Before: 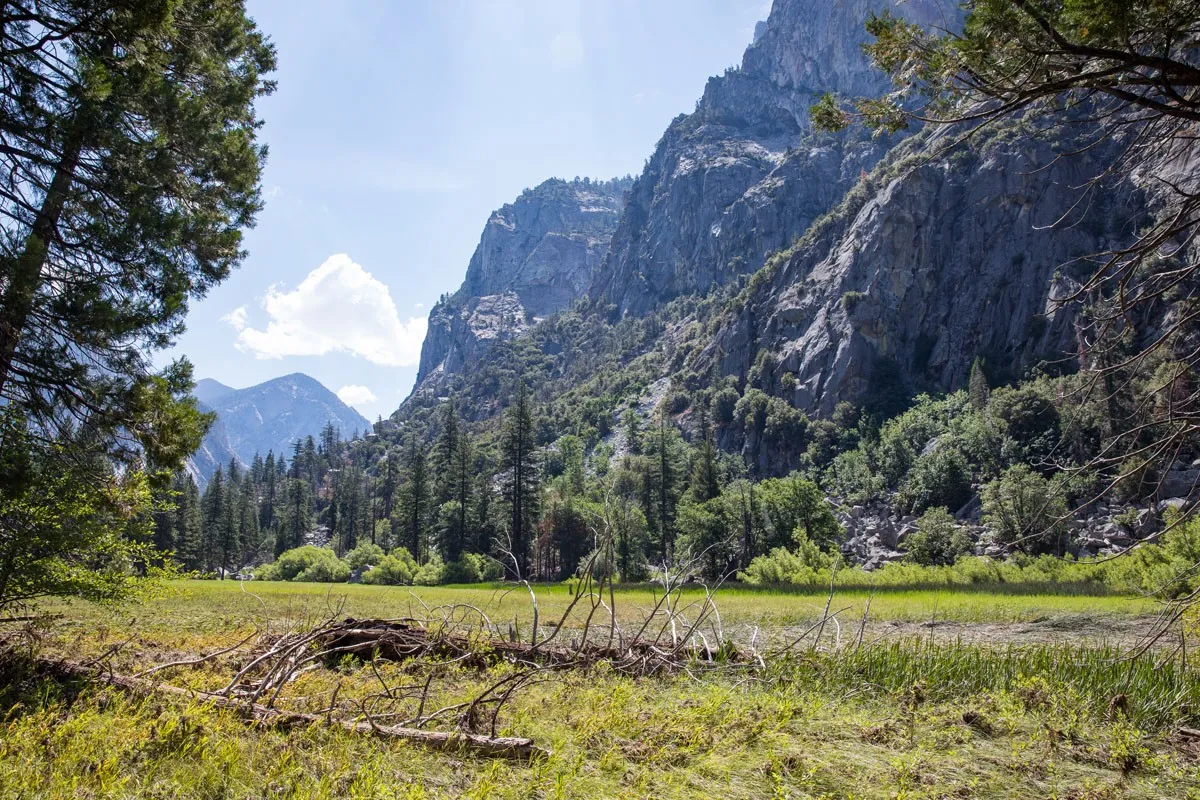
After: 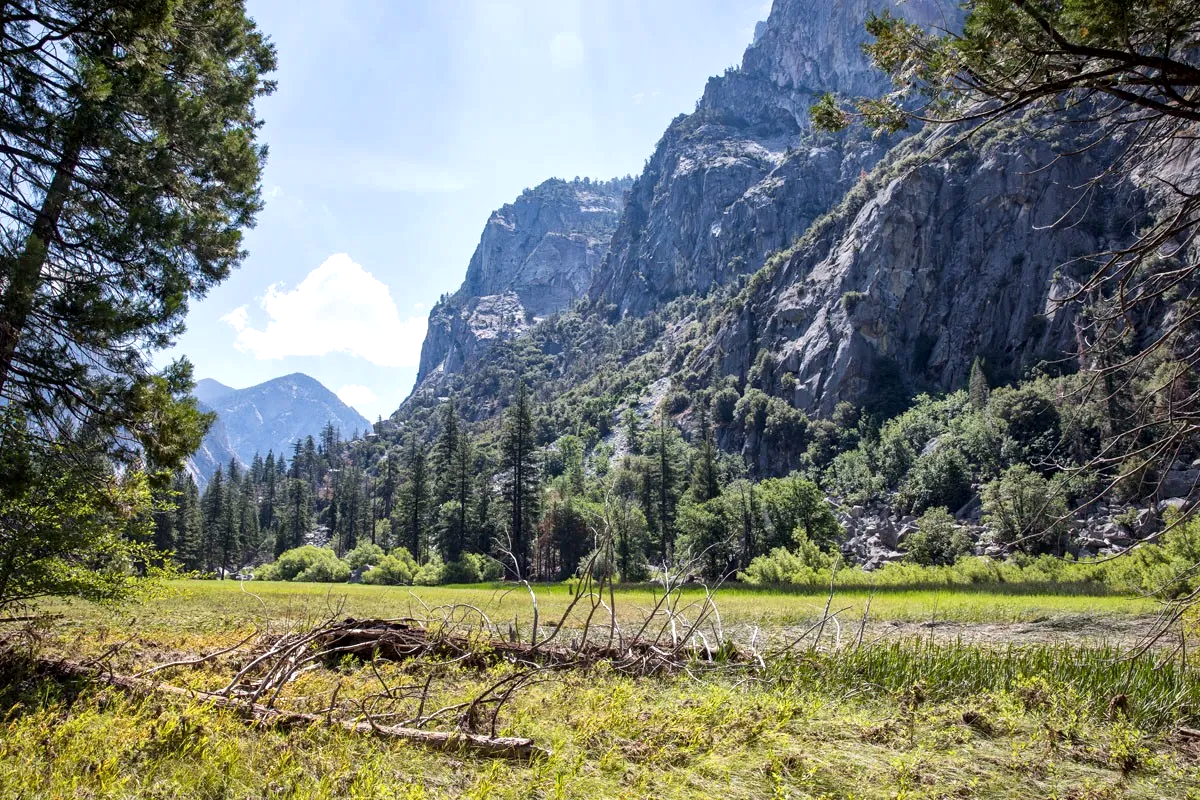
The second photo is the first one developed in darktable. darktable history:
local contrast: mode bilateral grid, contrast 20, coarseness 49, detail 143%, midtone range 0.2
exposure: exposure 0.202 EV, compensate highlight preservation false
